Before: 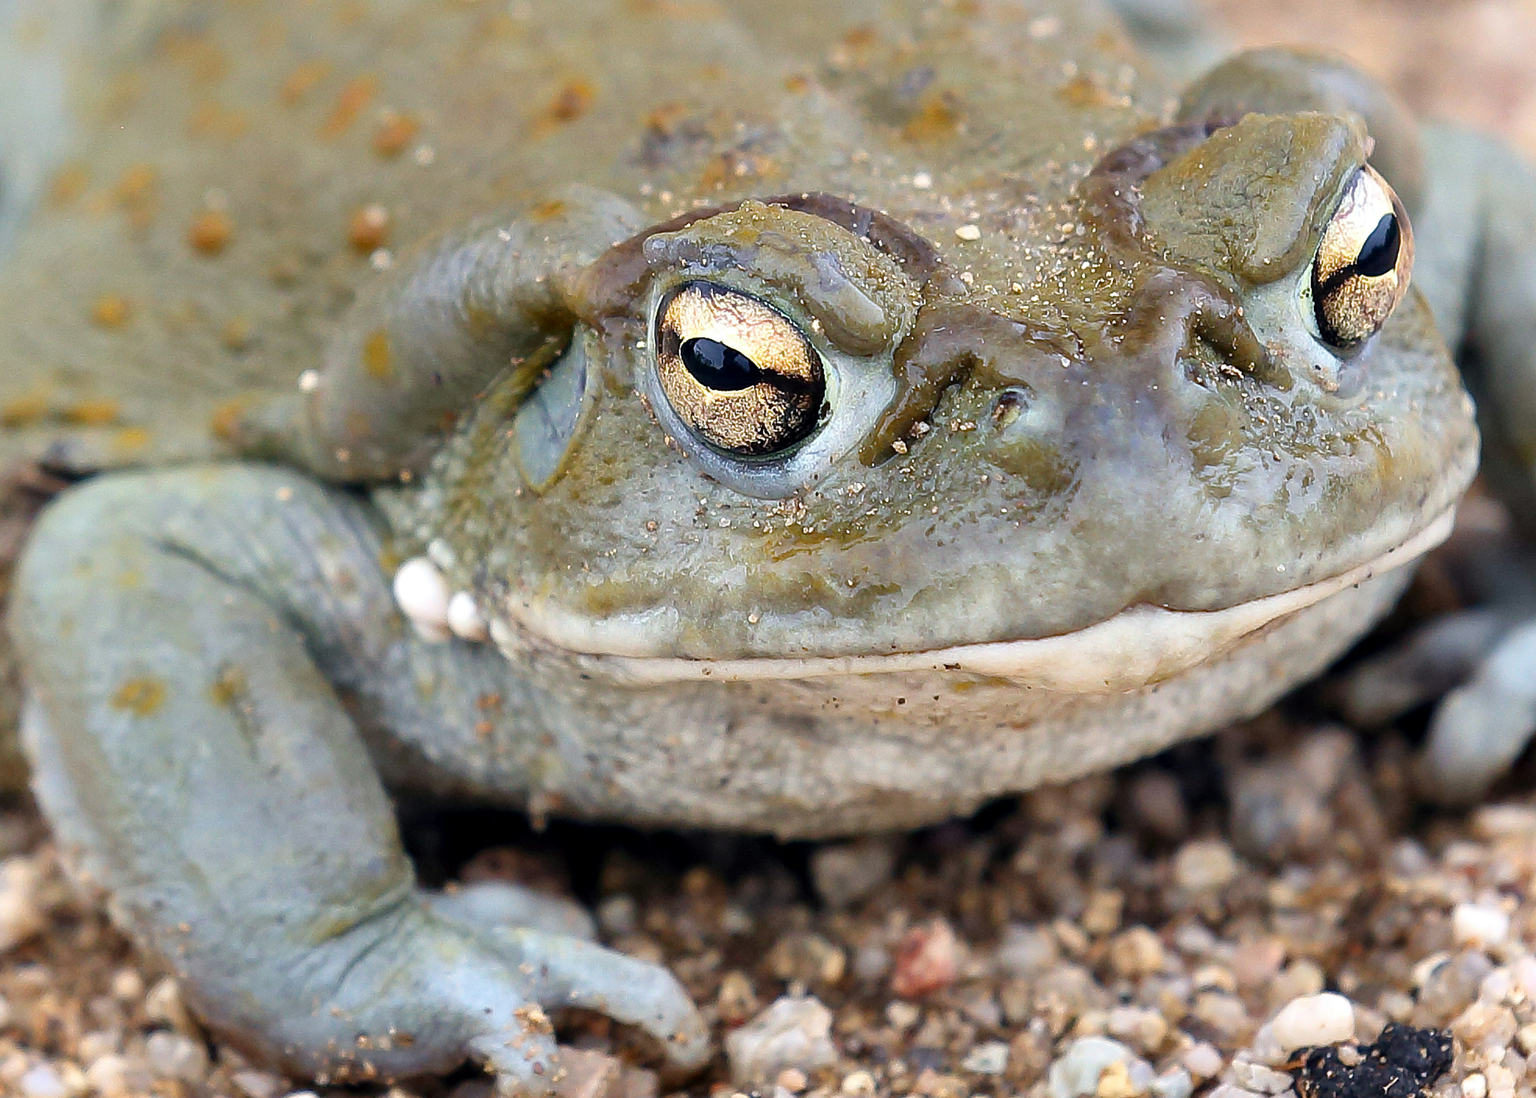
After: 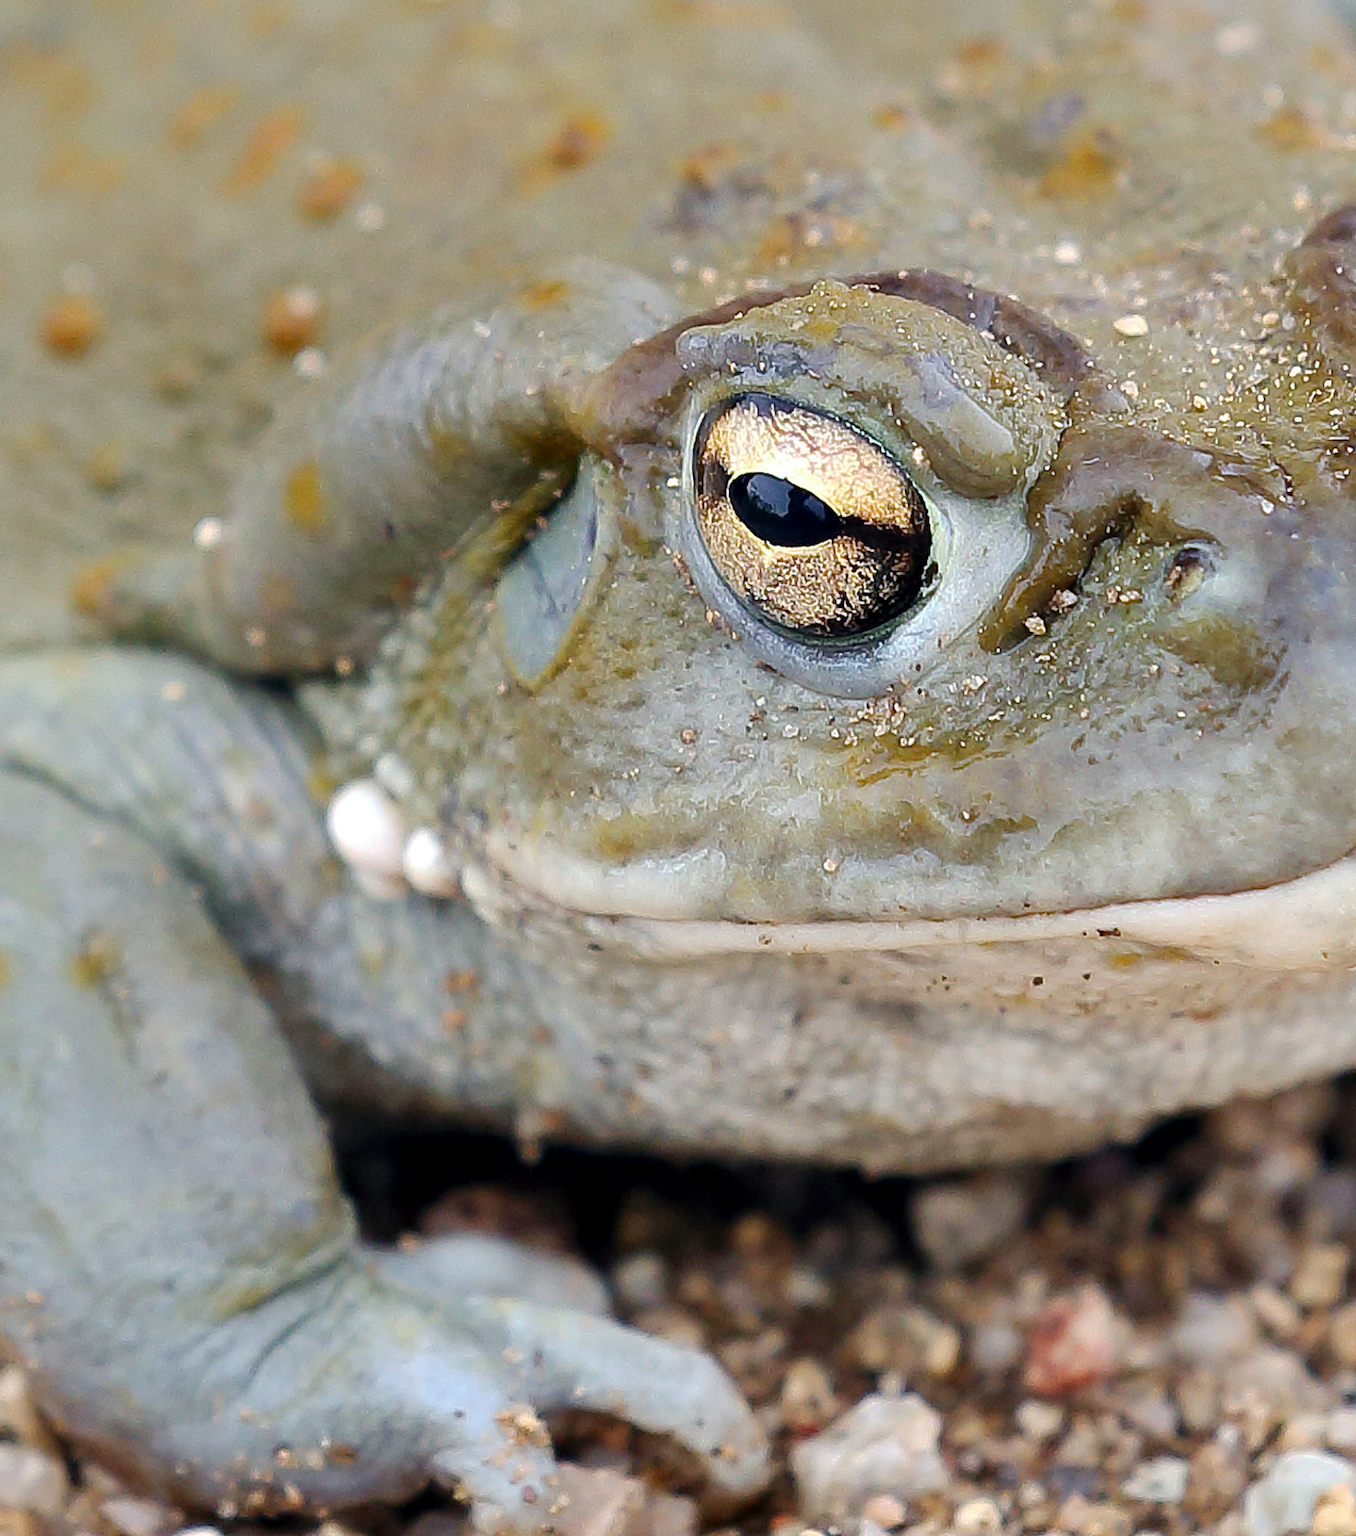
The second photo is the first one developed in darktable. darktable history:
crop: left 10.428%, right 26.421%
base curve: curves: ch0 [(0, 0) (0.235, 0.266) (0.503, 0.496) (0.786, 0.72) (1, 1)], preserve colors none
